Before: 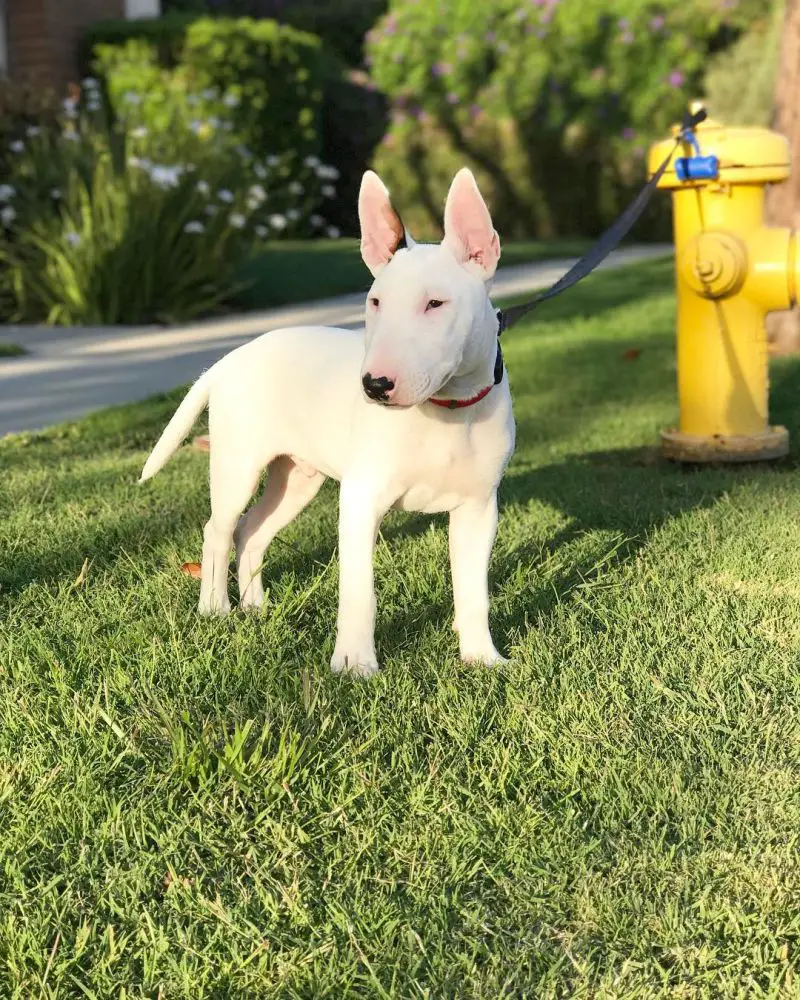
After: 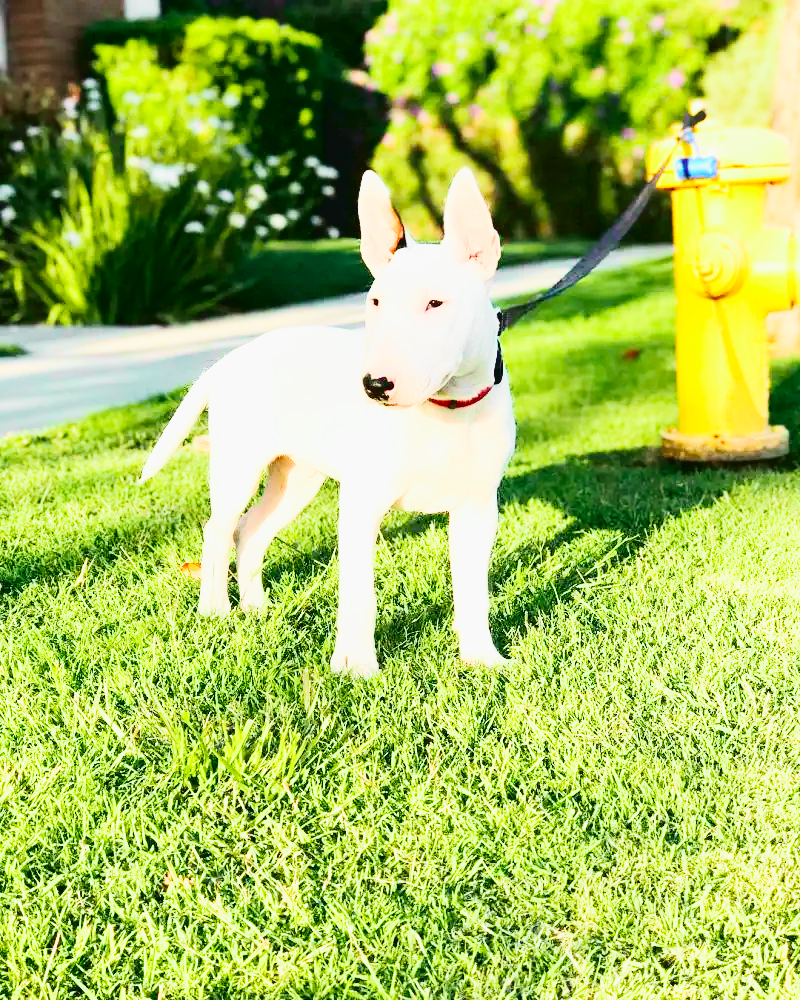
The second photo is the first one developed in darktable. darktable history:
base curve: curves: ch0 [(0, 0.003) (0.001, 0.002) (0.006, 0.004) (0.02, 0.022) (0.048, 0.086) (0.094, 0.234) (0.162, 0.431) (0.258, 0.629) (0.385, 0.8) (0.548, 0.918) (0.751, 0.988) (1, 1)], preserve colors none
tone curve: curves: ch0 [(0, 0.036) (0.037, 0.042) (0.167, 0.143) (0.433, 0.502) (0.531, 0.637) (0.696, 0.825) (0.856, 0.92) (1, 0.98)]; ch1 [(0, 0) (0.424, 0.383) (0.482, 0.459) (0.501, 0.5) (0.522, 0.526) (0.559, 0.563) (0.604, 0.646) (0.715, 0.729) (1, 1)]; ch2 [(0, 0) (0.369, 0.388) (0.45, 0.48) (0.499, 0.502) (0.504, 0.504) (0.512, 0.526) (0.581, 0.595) (0.708, 0.786) (1, 1)], color space Lab, independent channels, preserve colors none
